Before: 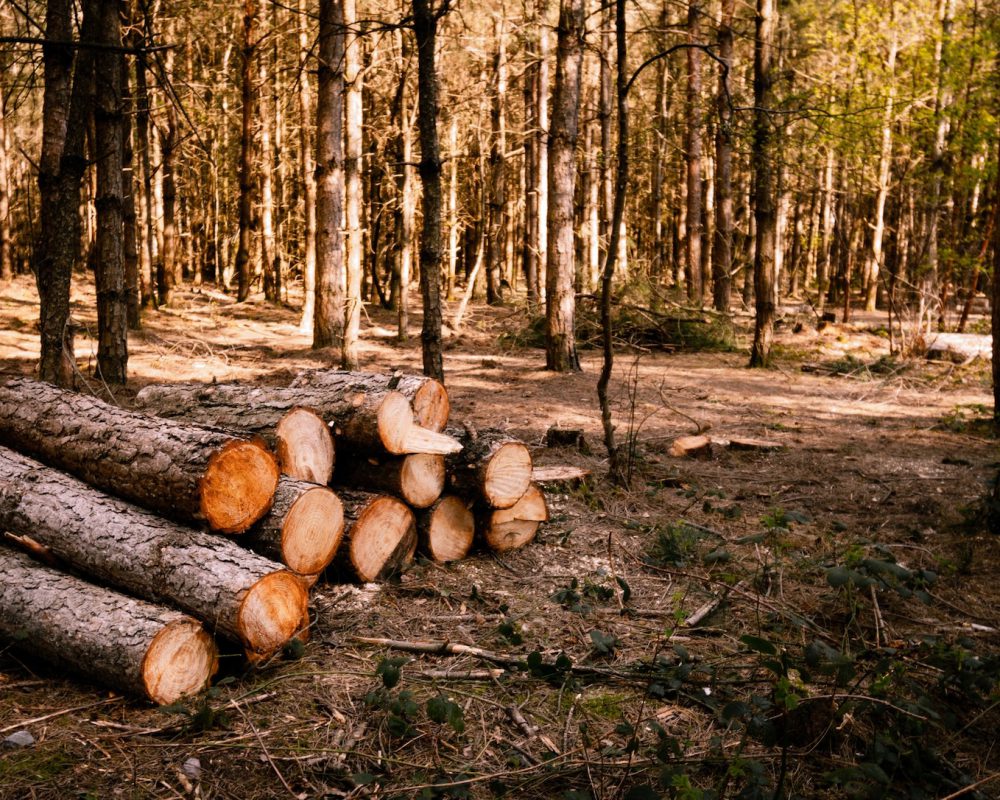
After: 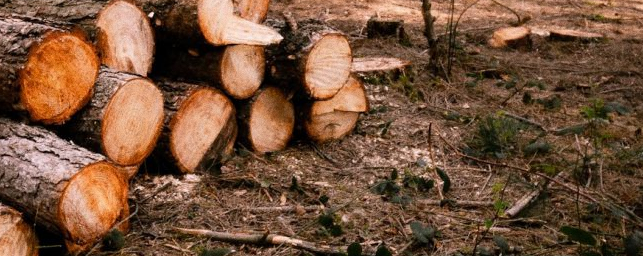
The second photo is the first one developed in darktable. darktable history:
crop: left 18.091%, top 51.13%, right 17.525%, bottom 16.85%
grain: coarseness 0.09 ISO
